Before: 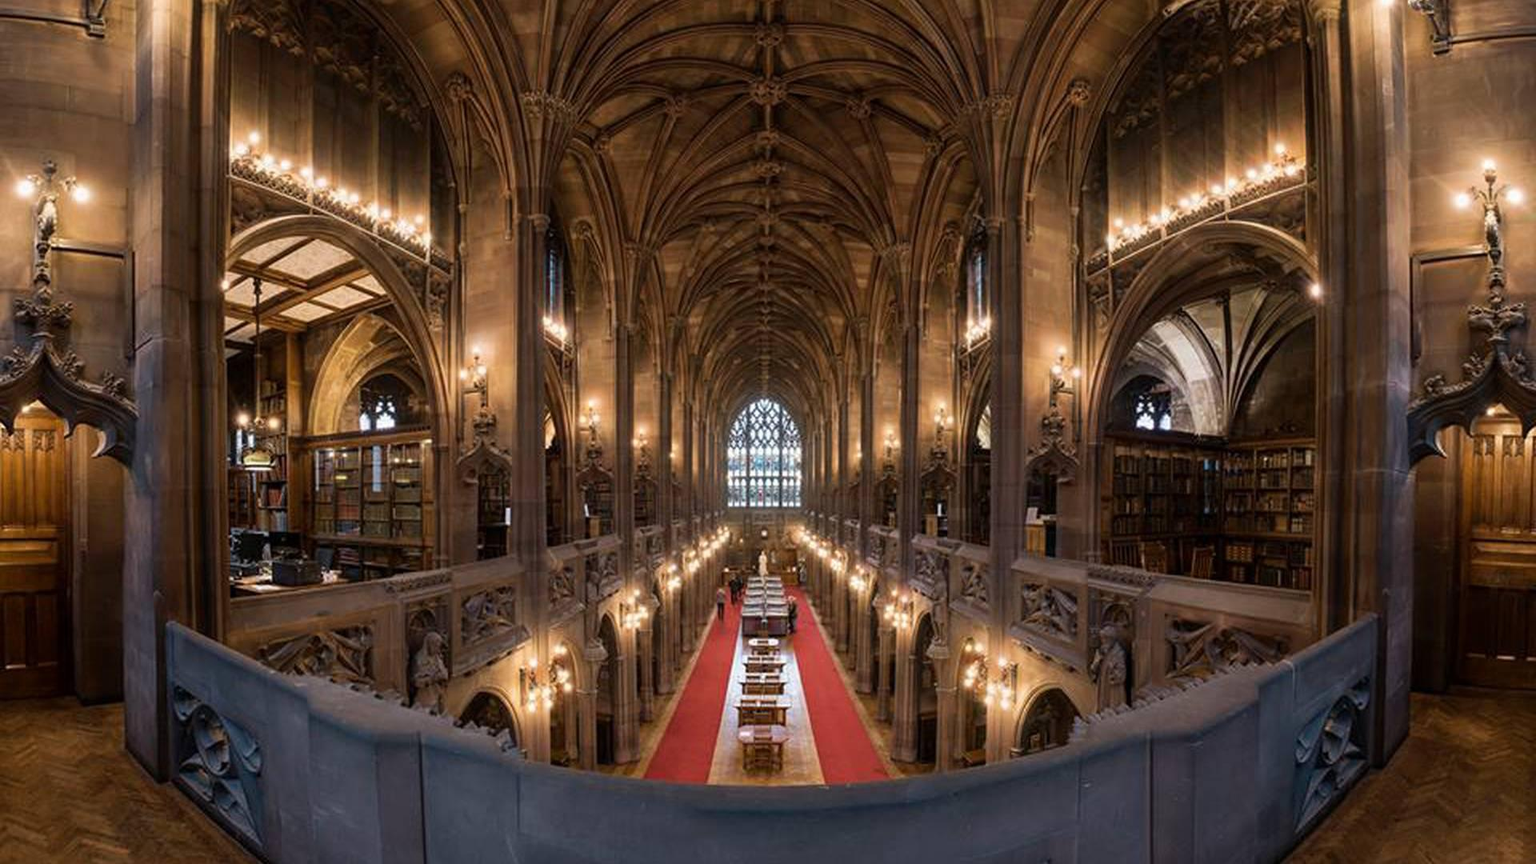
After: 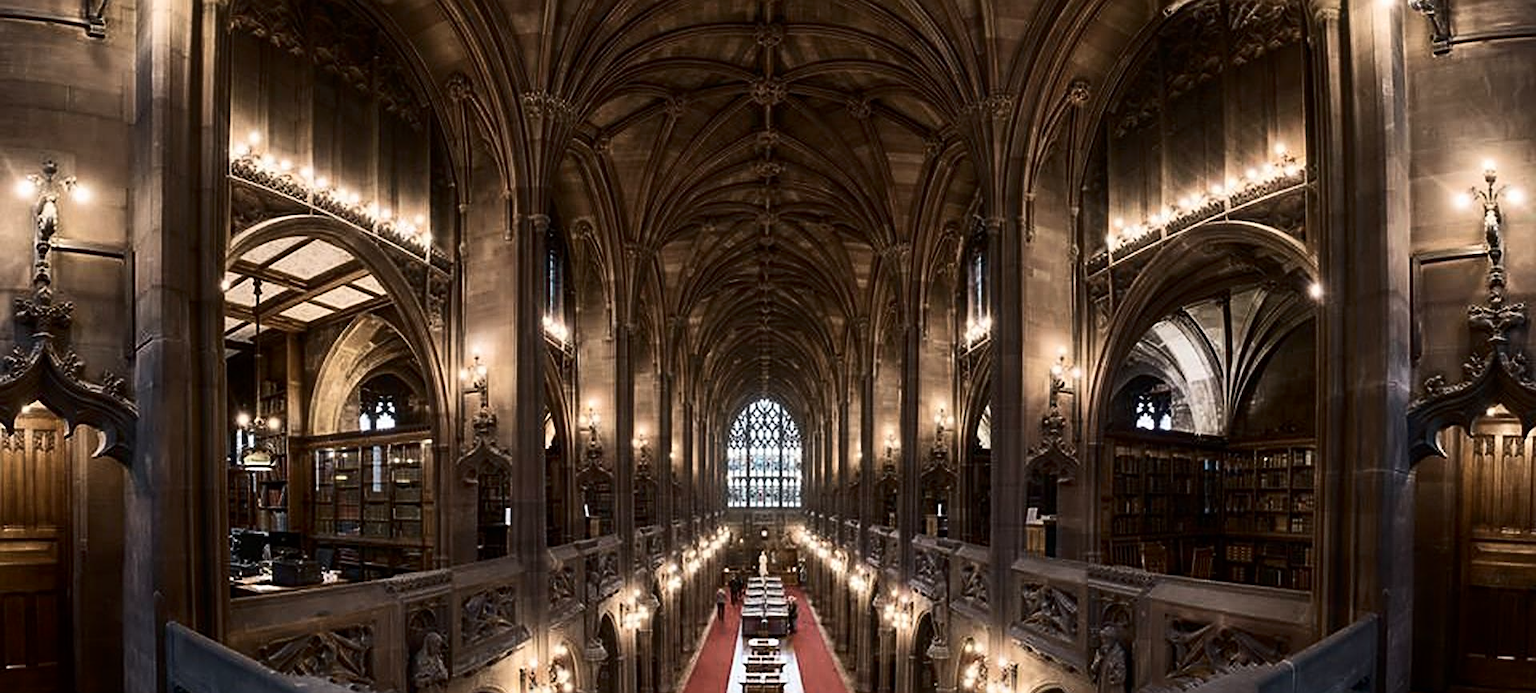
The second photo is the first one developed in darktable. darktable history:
contrast brightness saturation: contrast 0.25, saturation -0.31
sharpen: on, module defaults
crop: bottom 19.644%
